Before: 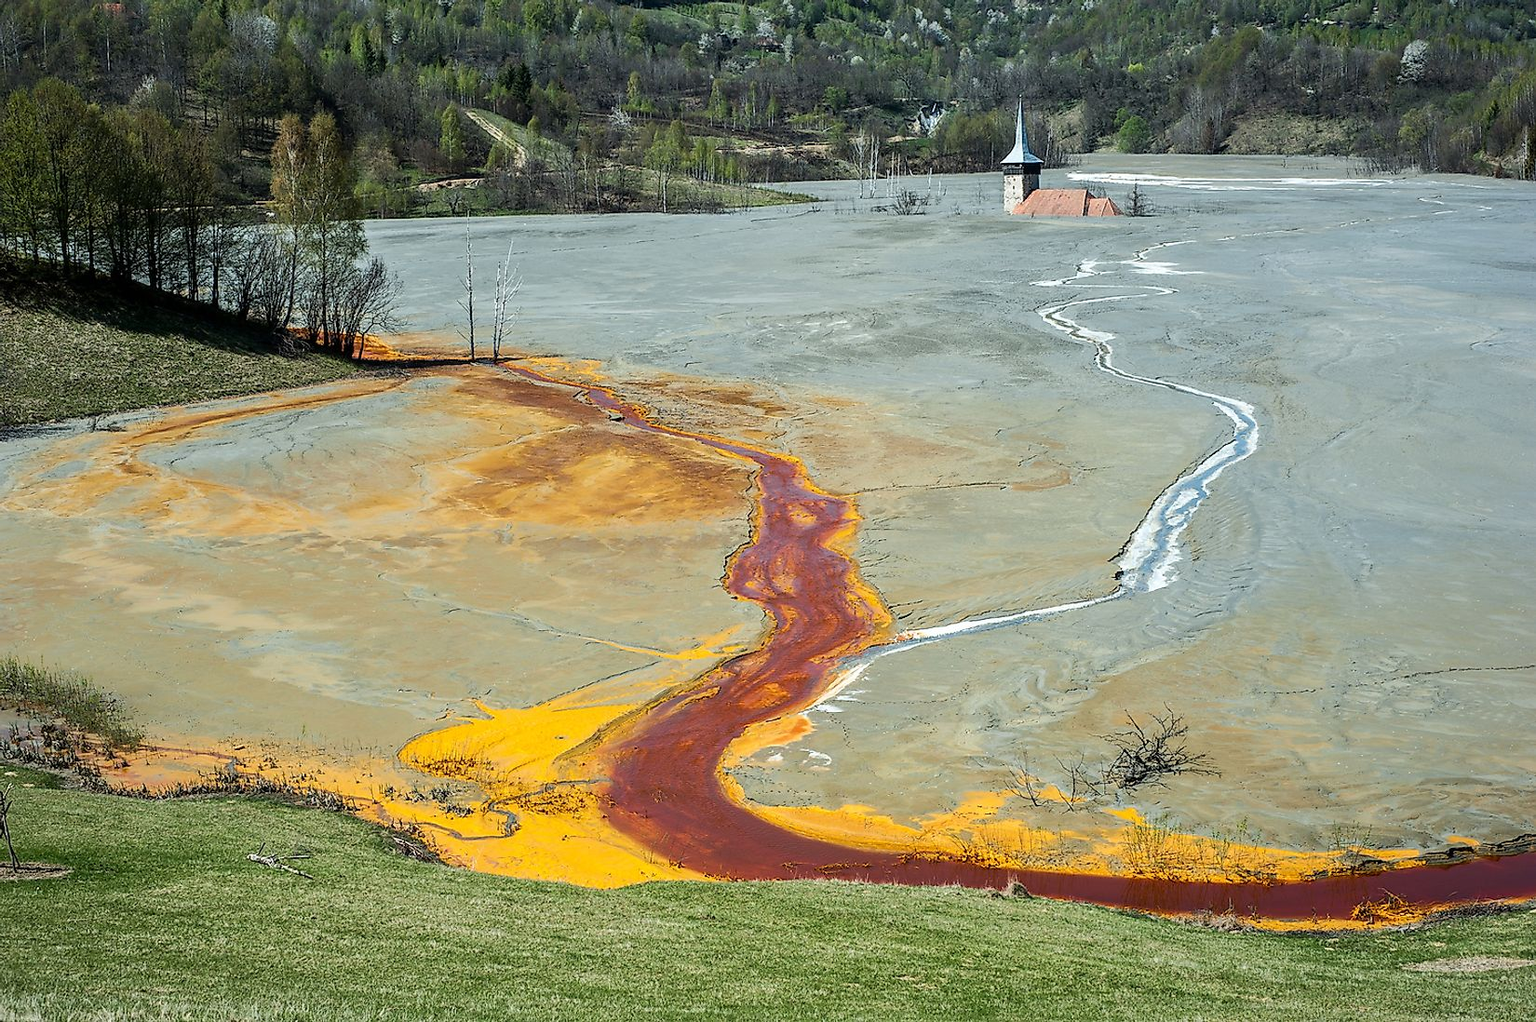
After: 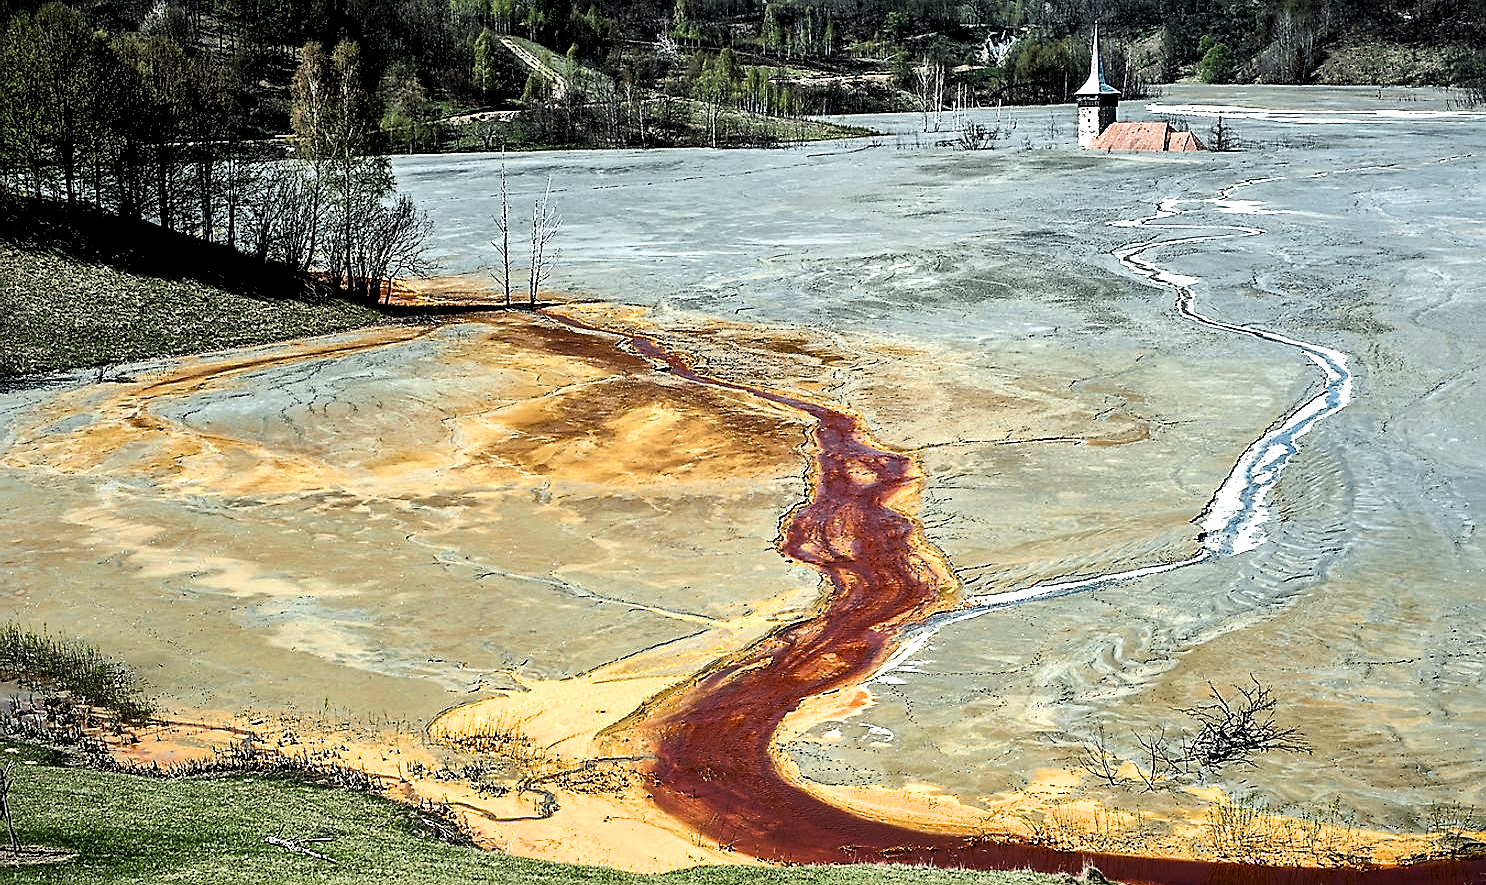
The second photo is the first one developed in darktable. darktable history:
haze removal: compatibility mode true, adaptive false
local contrast: mode bilateral grid, contrast 69, coarseness 74, detail 180%, midtone range 0.2
crop: top 7.446%, right 9.883%, bottom 11.938%
sharpen: on, module defaults
filmic rgb: black relative exposure -5.47 EV, white relative exposure 2.52 EV, target black luminance 0%, hardness 4.55, latitude 67.06%, contrast 1.461, shadows ↔ highlights balance -3.6%
